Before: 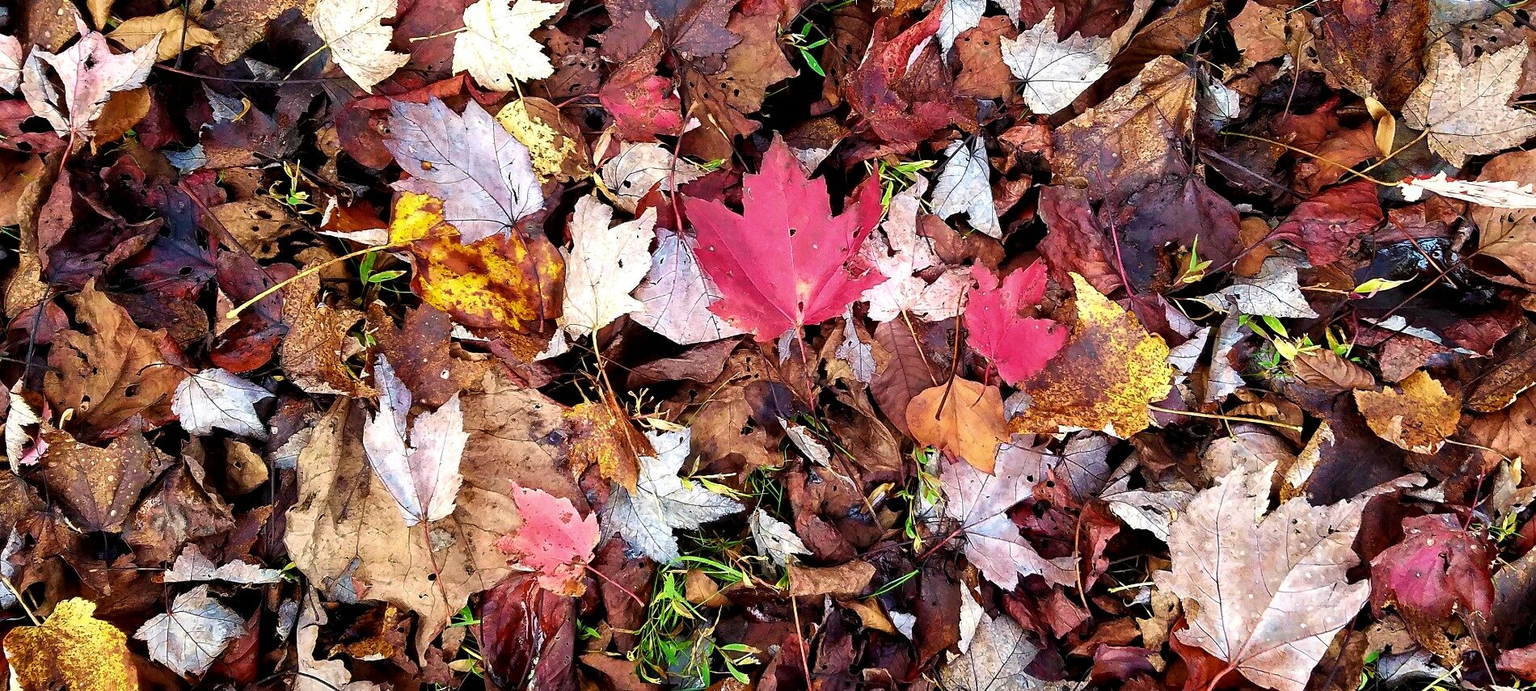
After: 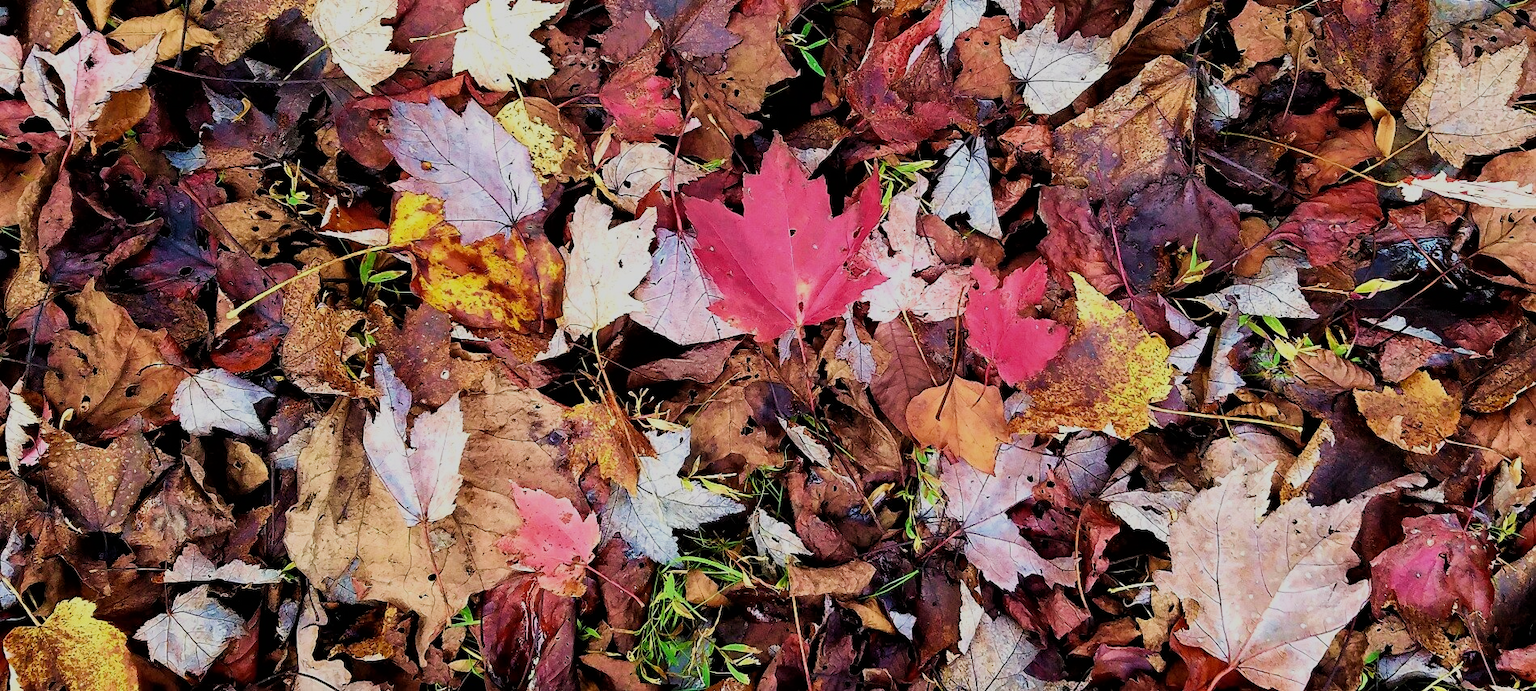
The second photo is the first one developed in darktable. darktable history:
velvia: on, module defaults
filmic rgb: black relative exposure -16 EV, white relative exposure 6.12 EV, hardness 5.22
